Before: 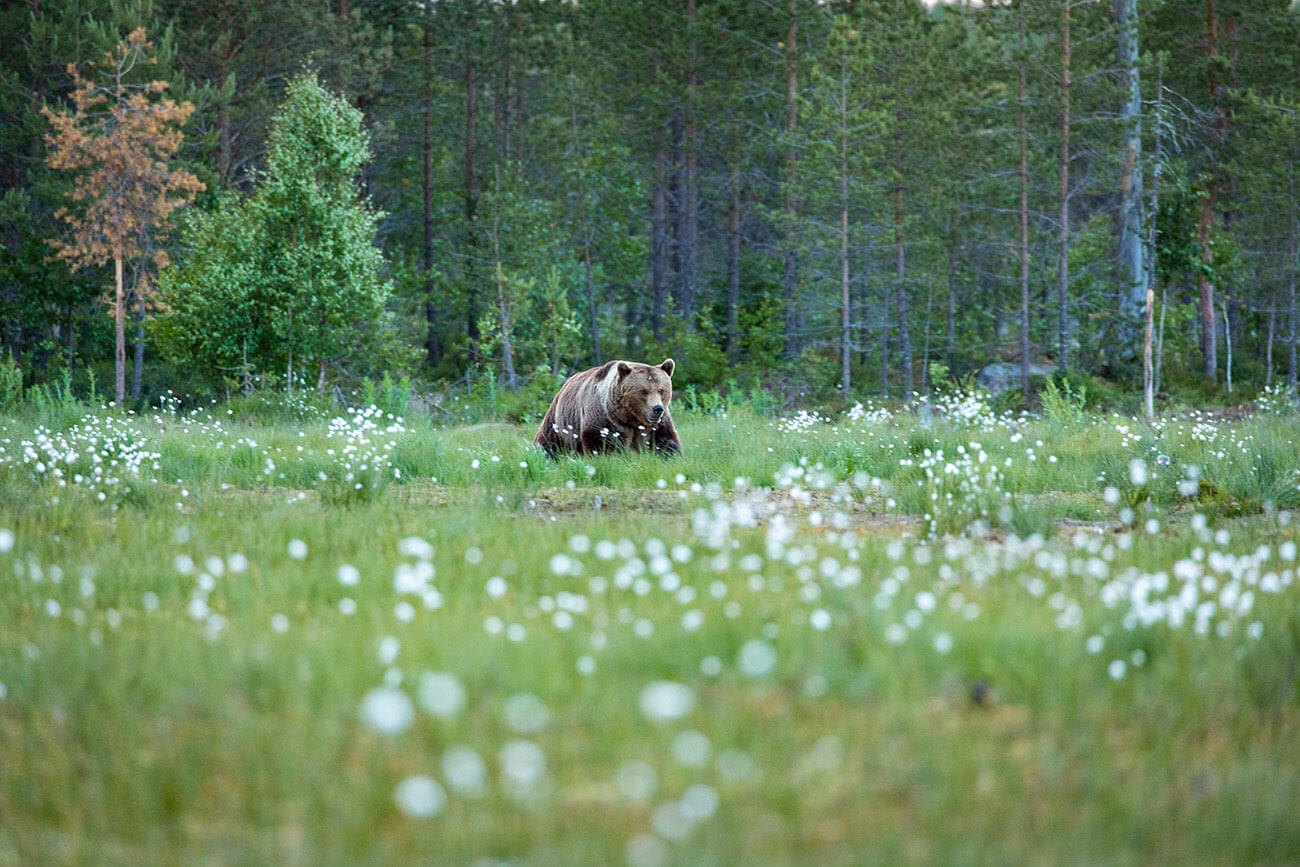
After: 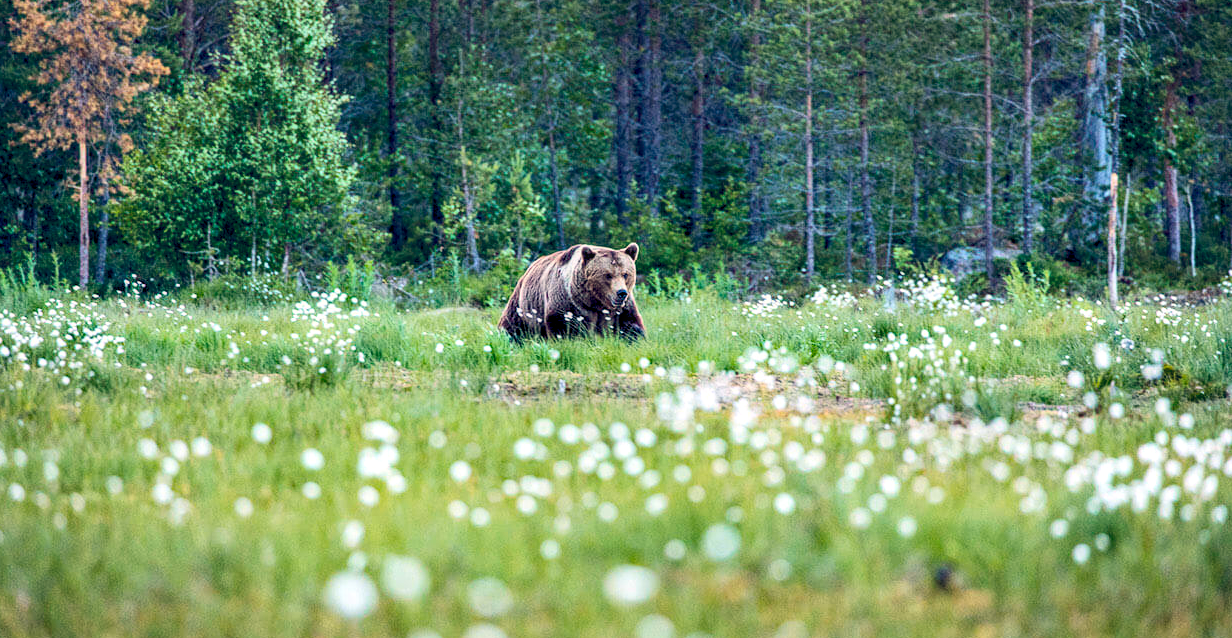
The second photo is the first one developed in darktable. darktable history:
contrast brightness saturation: contrast 0.239, brightness 0.093
local contrast: on, module defaults
color balance rgb: highlights gain › chroma 3.072%, highlights gain › hue 54.64°, global offset › luminance -0.299%, global offset › chroma 0.307%, global offset › hue 262.98°, perceptual saturation grading › global saturation 25.868%, global vibrance 9.65%
crop and rotate: left 2.795%, top 13.454%, right 2.432%, bottom 12.88%
haze removal: compatibility mode true, adaptive false
